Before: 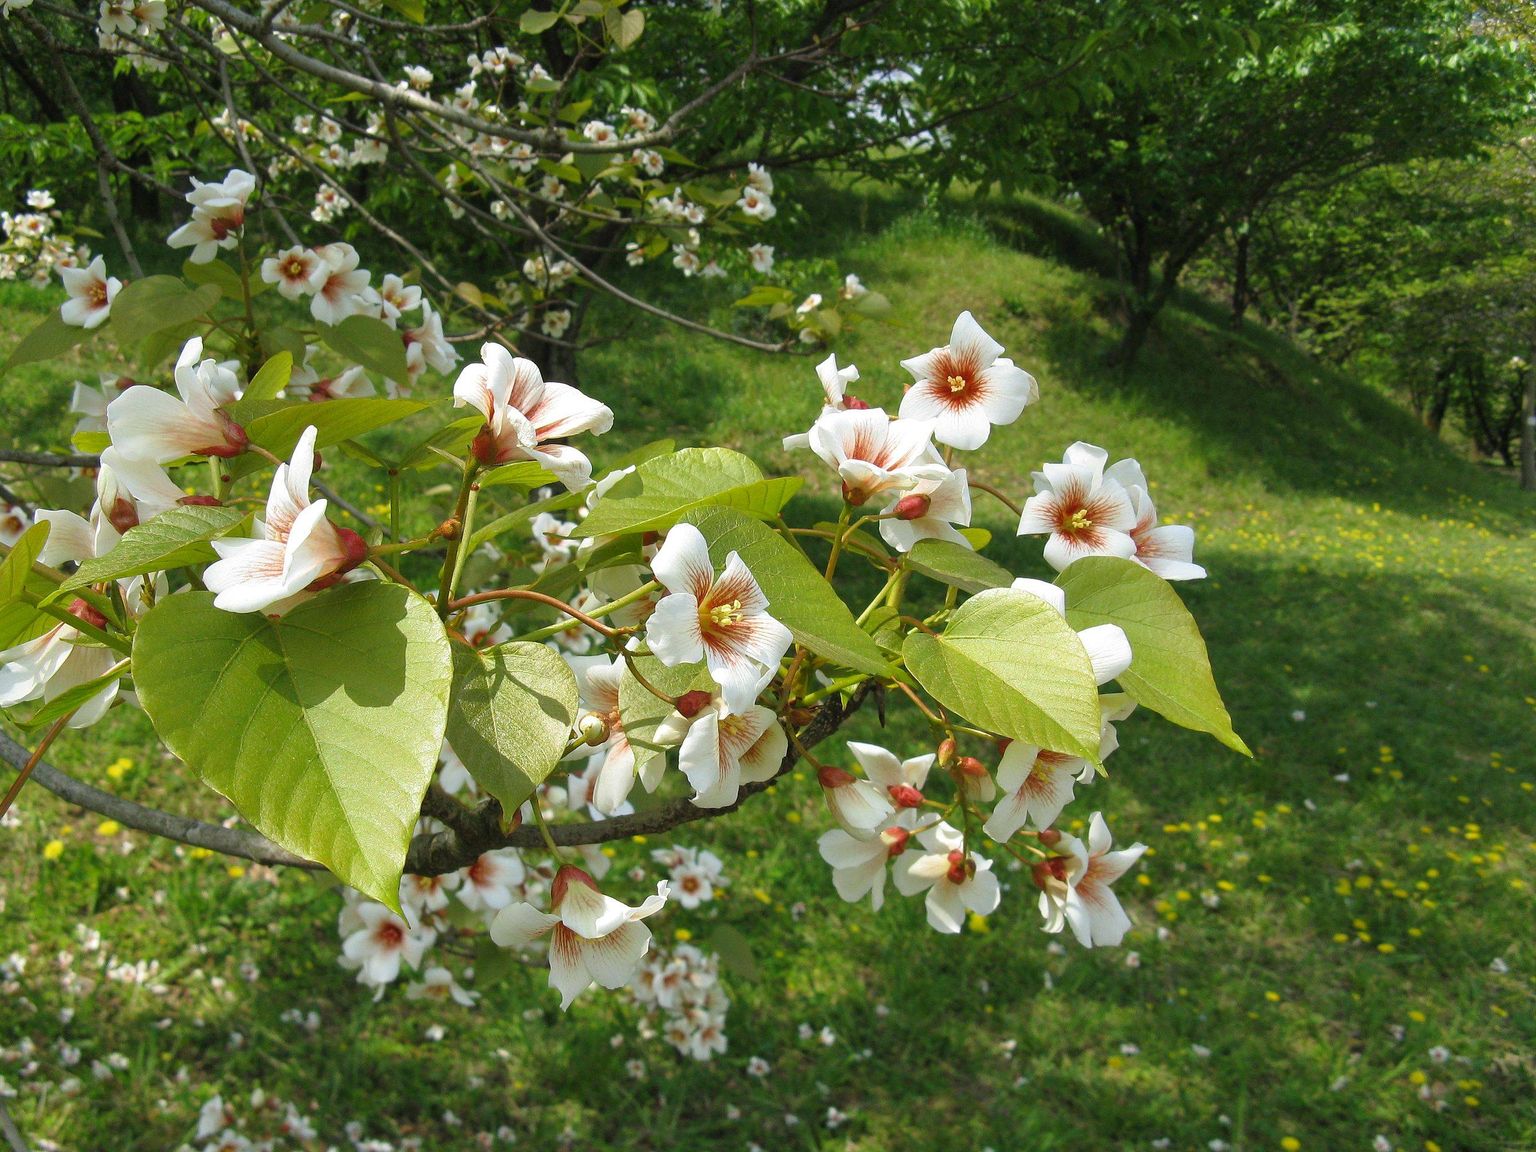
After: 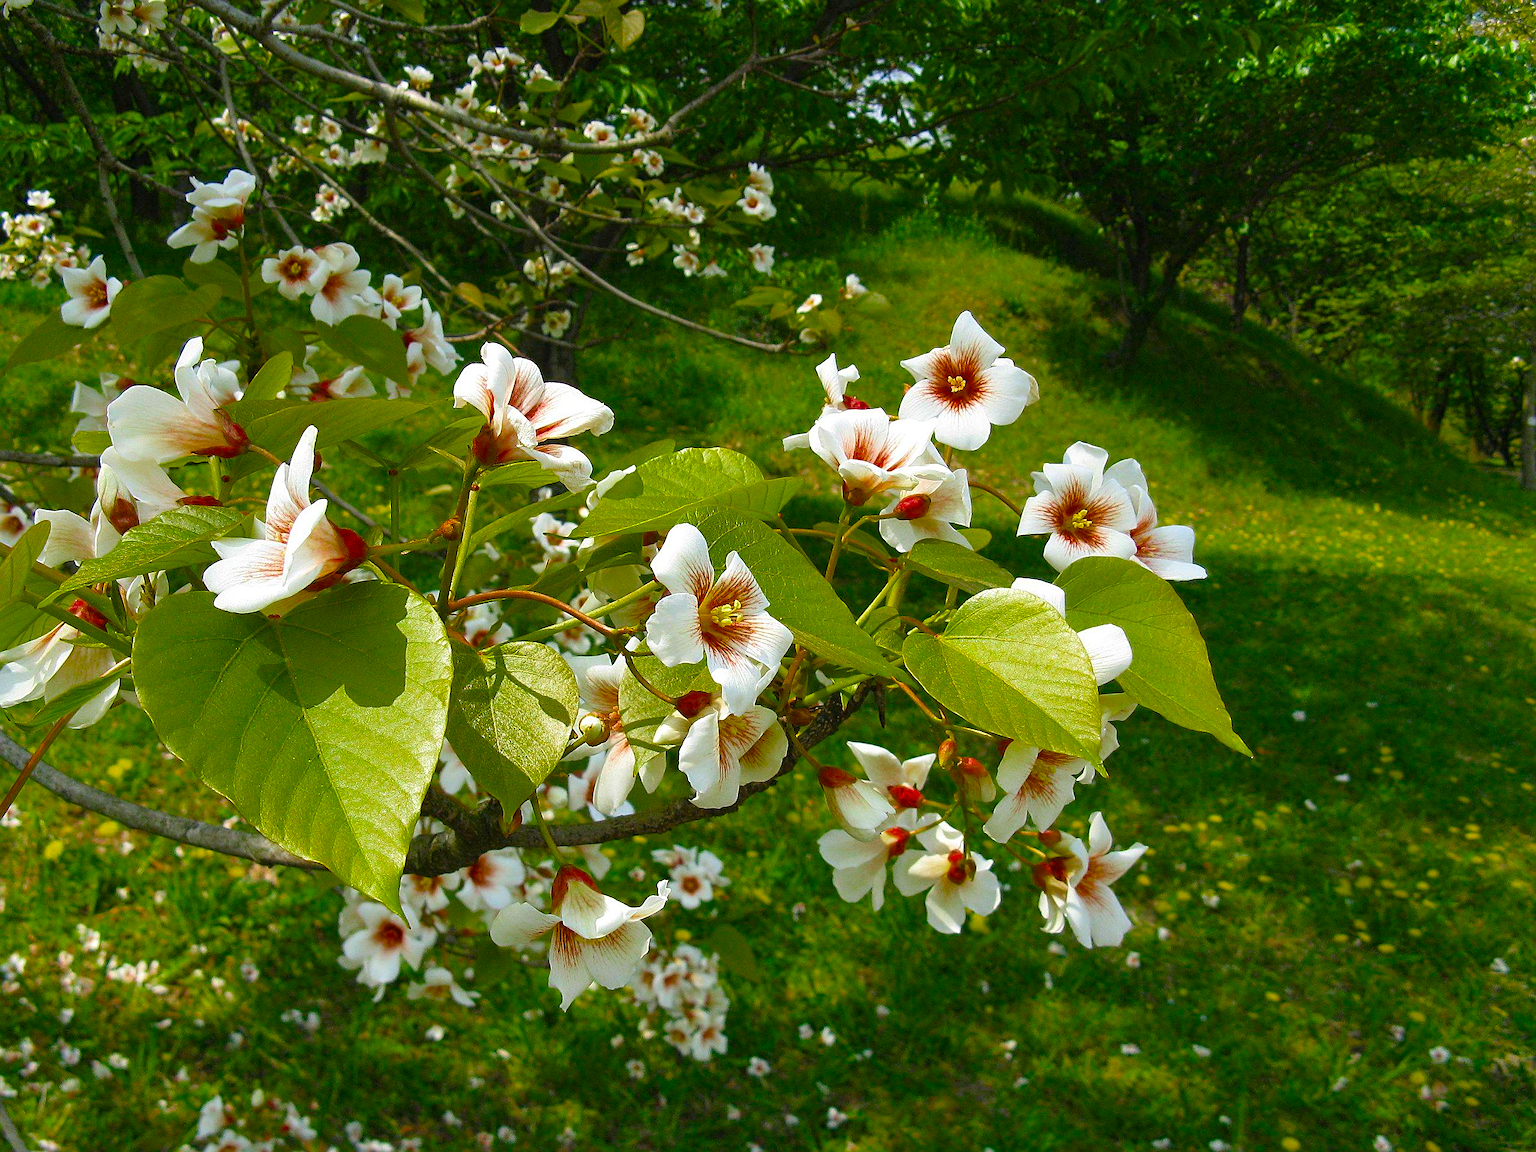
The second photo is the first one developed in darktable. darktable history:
sharpen: amount 0.492
color correction: highlights b* -0.031, saturation 1.13
color balance rgb: perceptual saturation grading › global saturation 30.448%, global vibrance 1.35%, saturation formula JzAzBz (2021)
